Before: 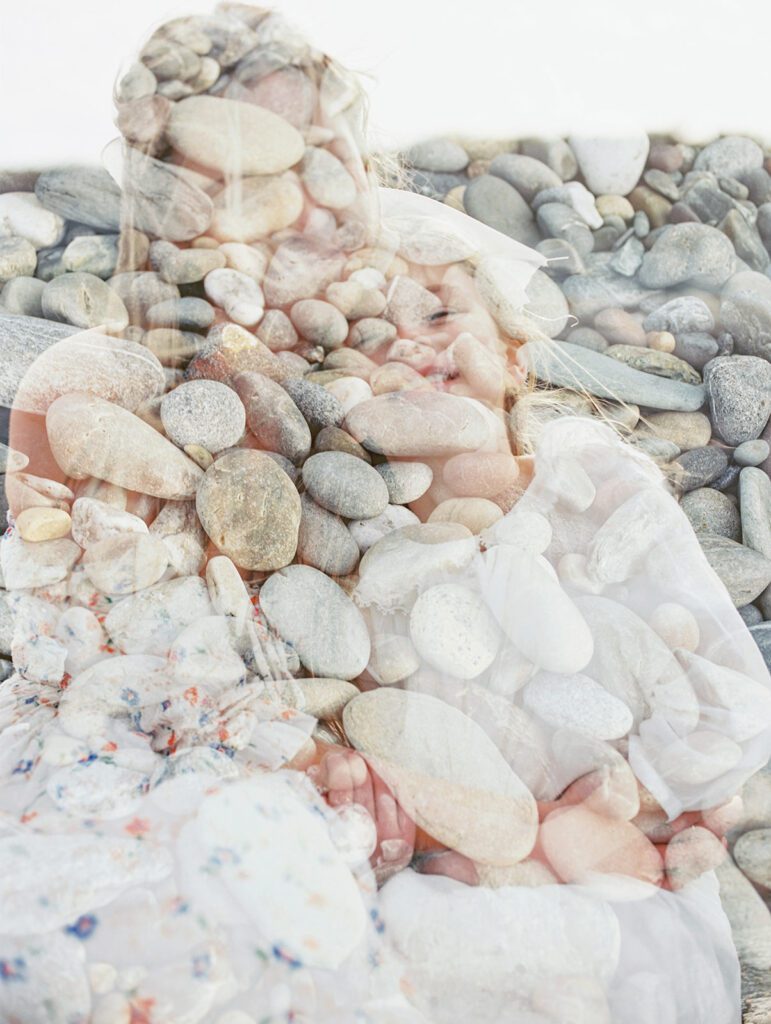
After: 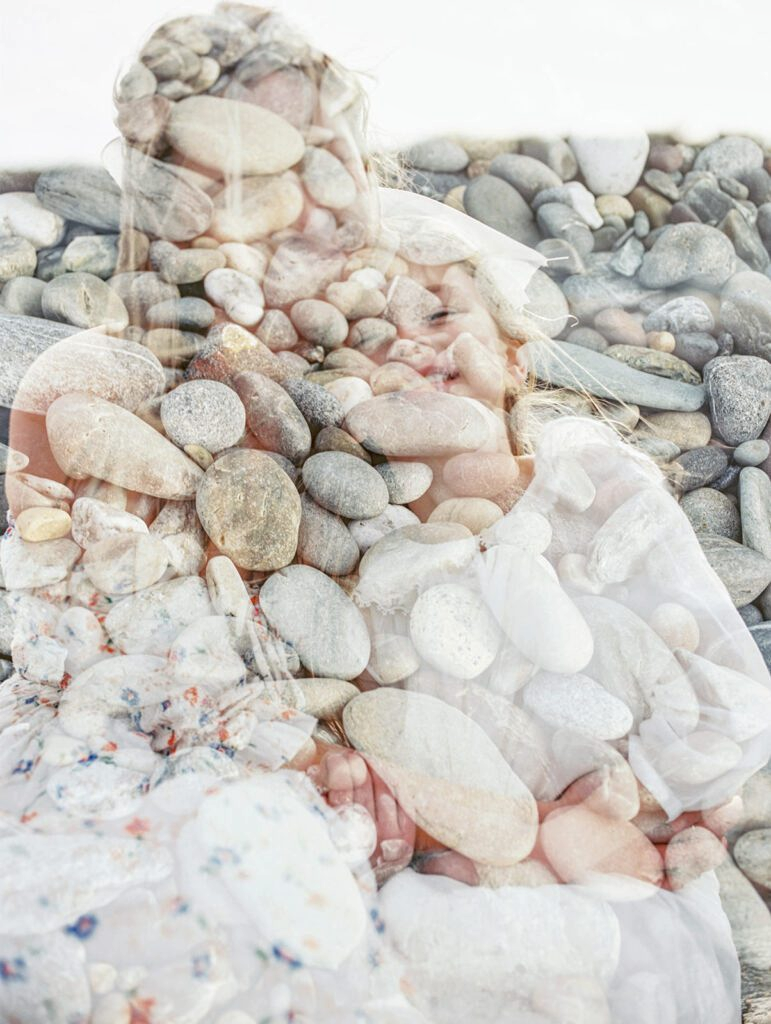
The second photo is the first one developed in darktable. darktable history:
local contrast: on, module defaults
white balance: red 1, blue 1
